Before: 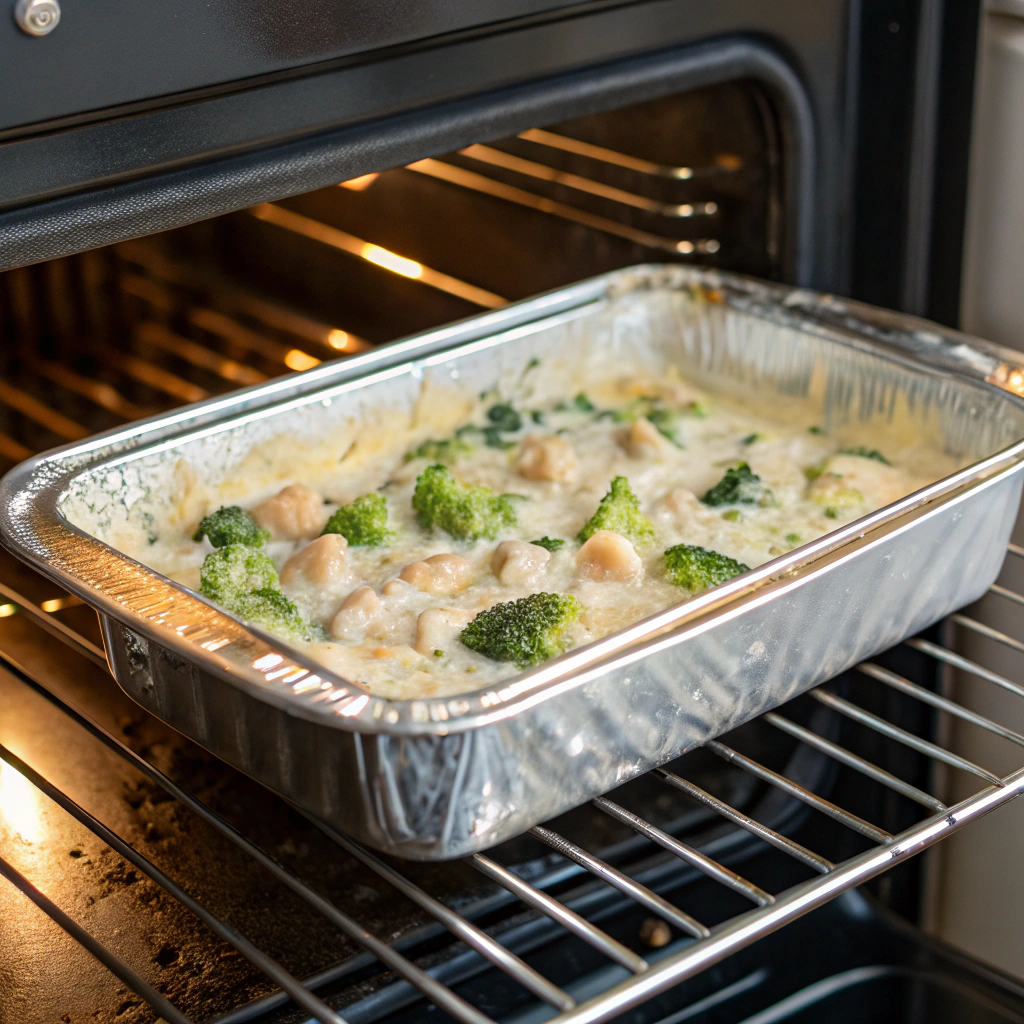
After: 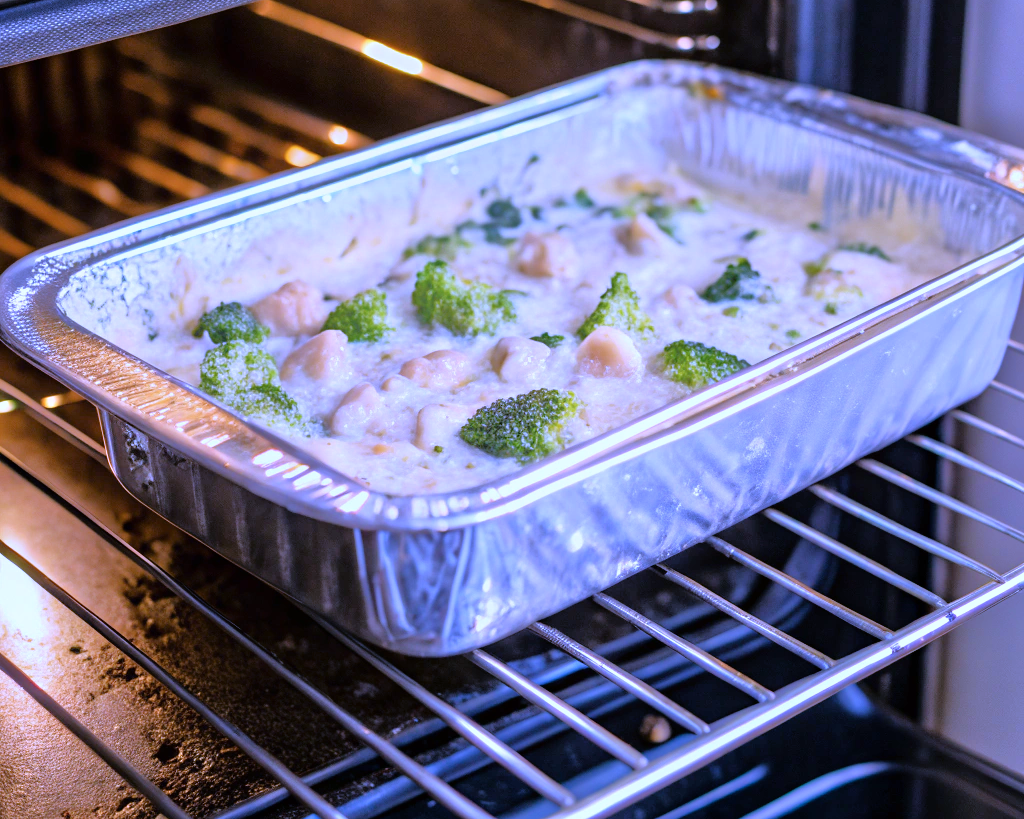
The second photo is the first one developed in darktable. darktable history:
tone equalizer: -7 EV 0.15 EV, -6 EV 0.6 EV, -5 EV 1.15 EV, -4 EV 1.33 EV, -3 EV 1.15 EV, -2 EV 0.6 EV, -1 EV 0.15 EV, mask exposure compensation -0.5 EV
color calibration: x 0.372, y 0.386, temperature 4283.97 K
crop and rotate: top 19.998%
white balance: red 0.98, blue 1.61
